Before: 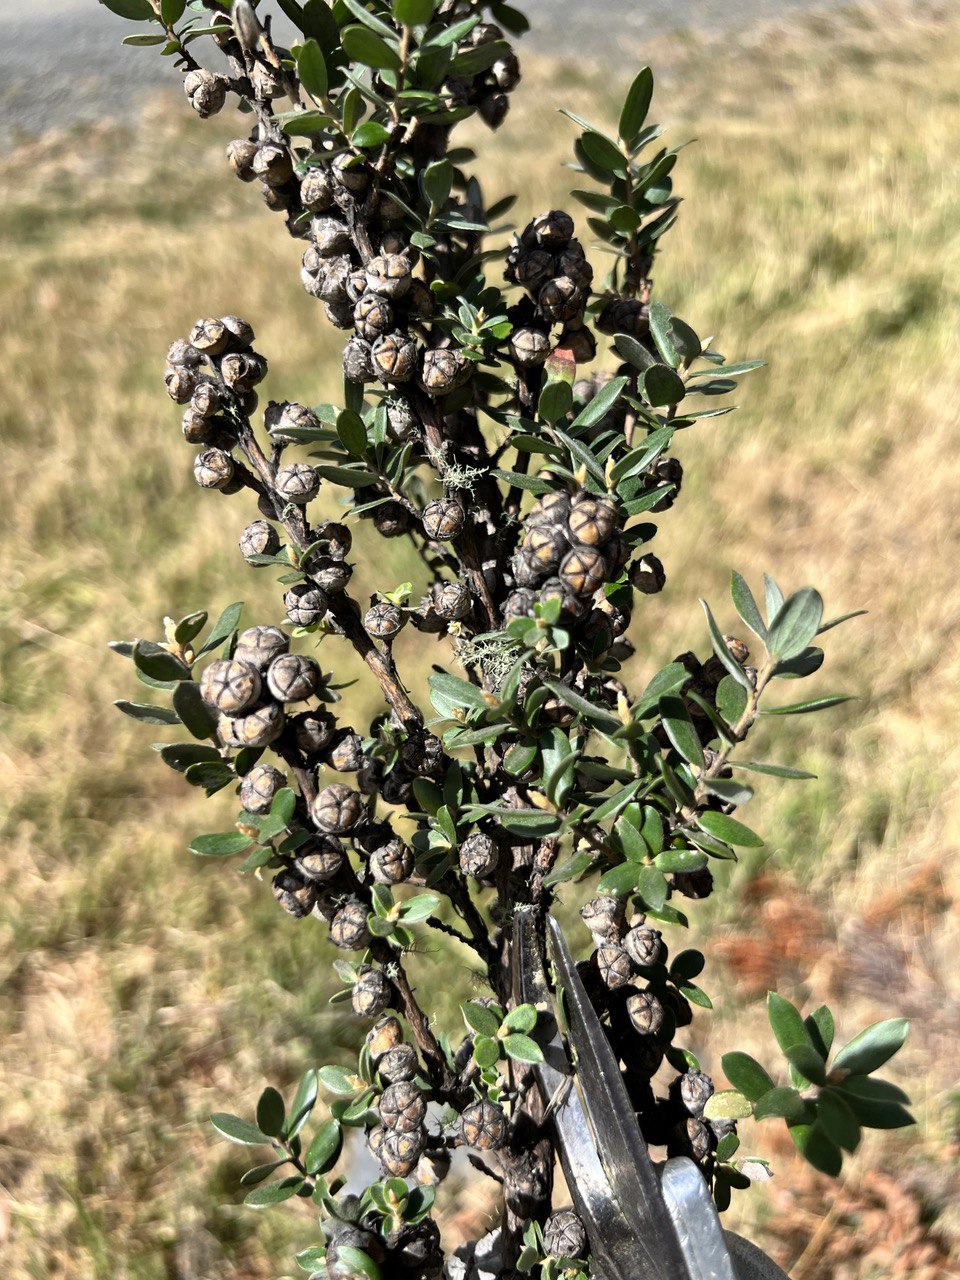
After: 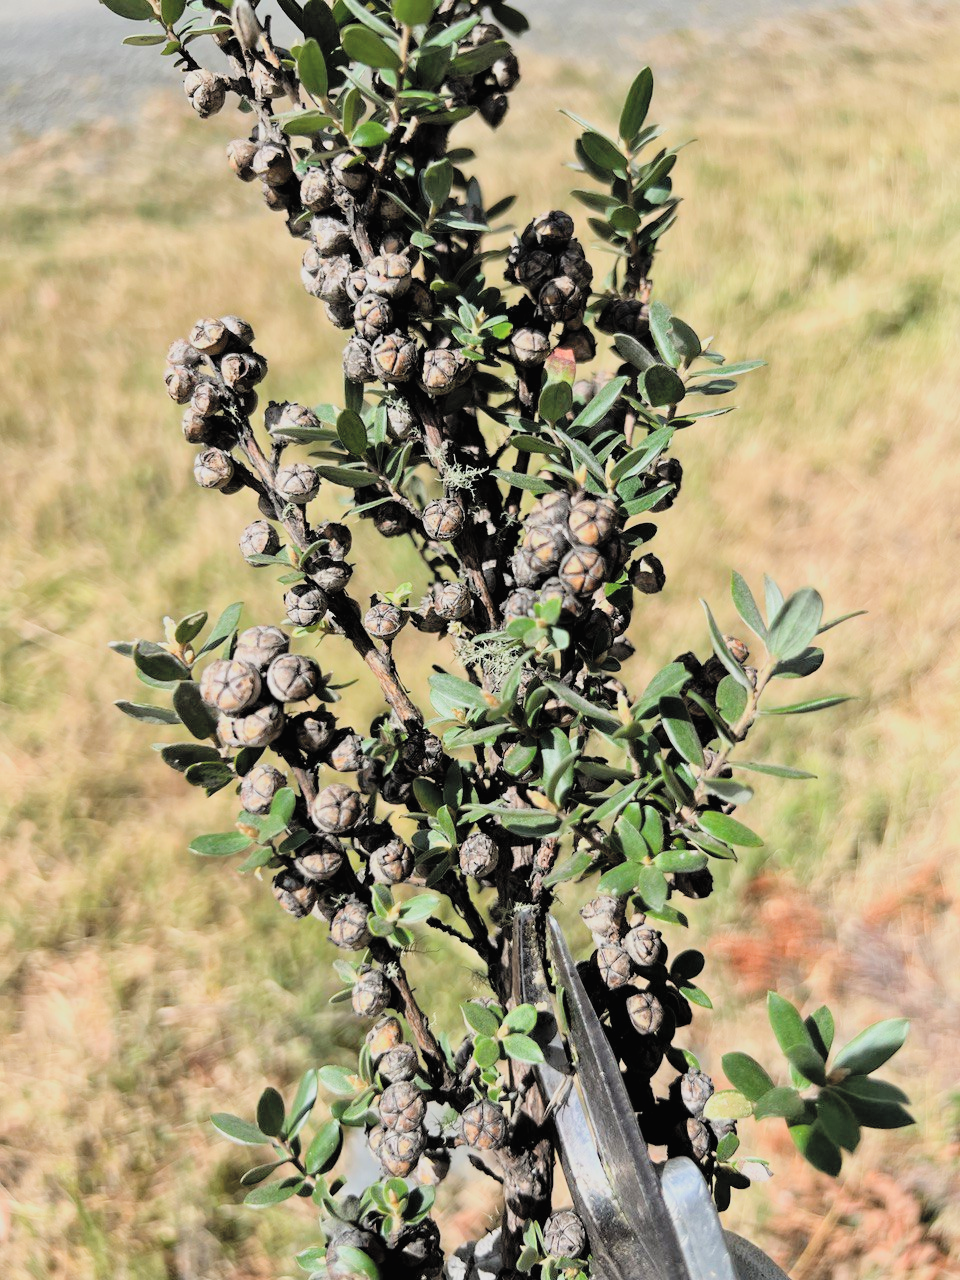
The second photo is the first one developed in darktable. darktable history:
filmic rgb: black relative exposure -7.65 EV, white relative exposure 4.56 EV, hardness 3.61
contrast brightness saturation: brightness 0.28
